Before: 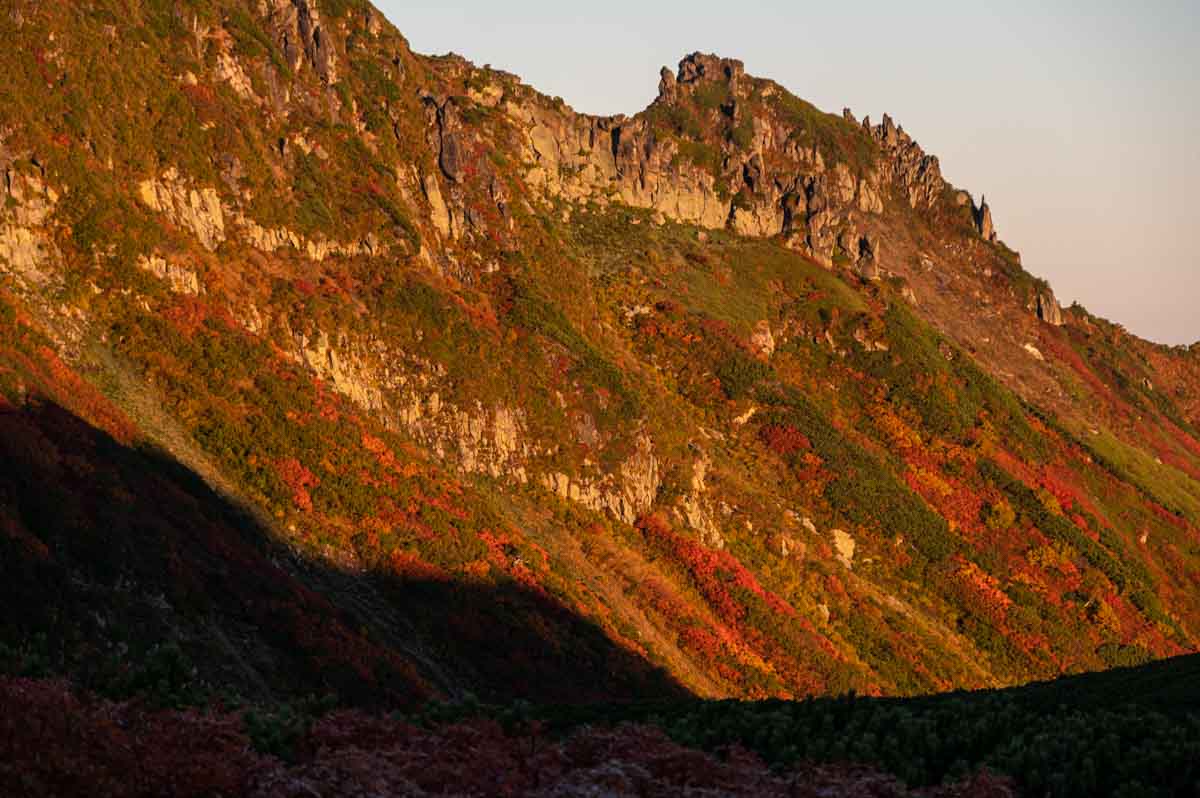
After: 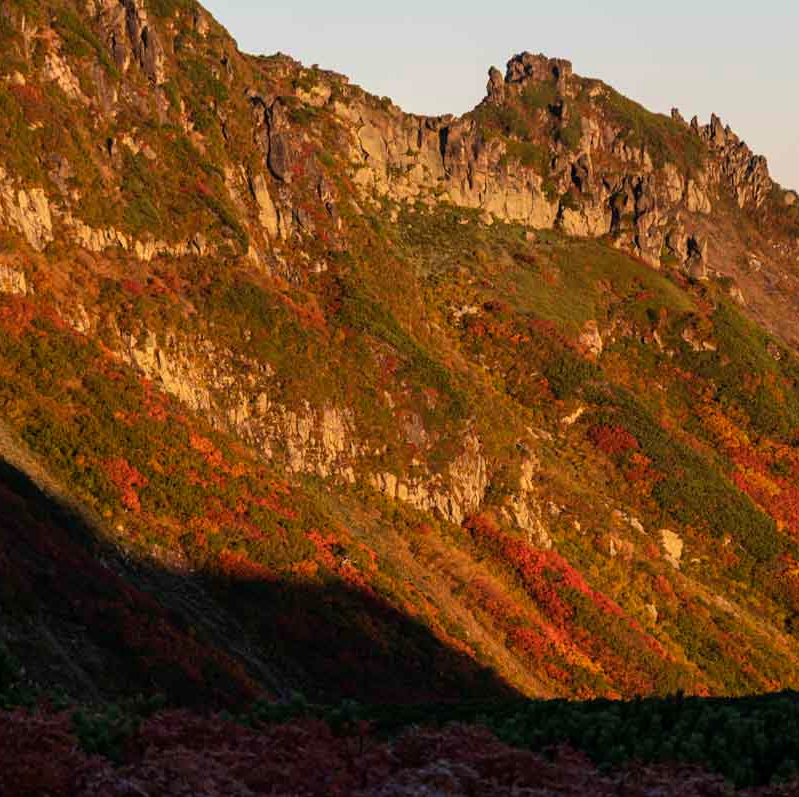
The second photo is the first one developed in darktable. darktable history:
rgb levels: preserve colors max RGB
crop and rotate: left 14.385%, right 18.948%
velvia: on, module defaults
